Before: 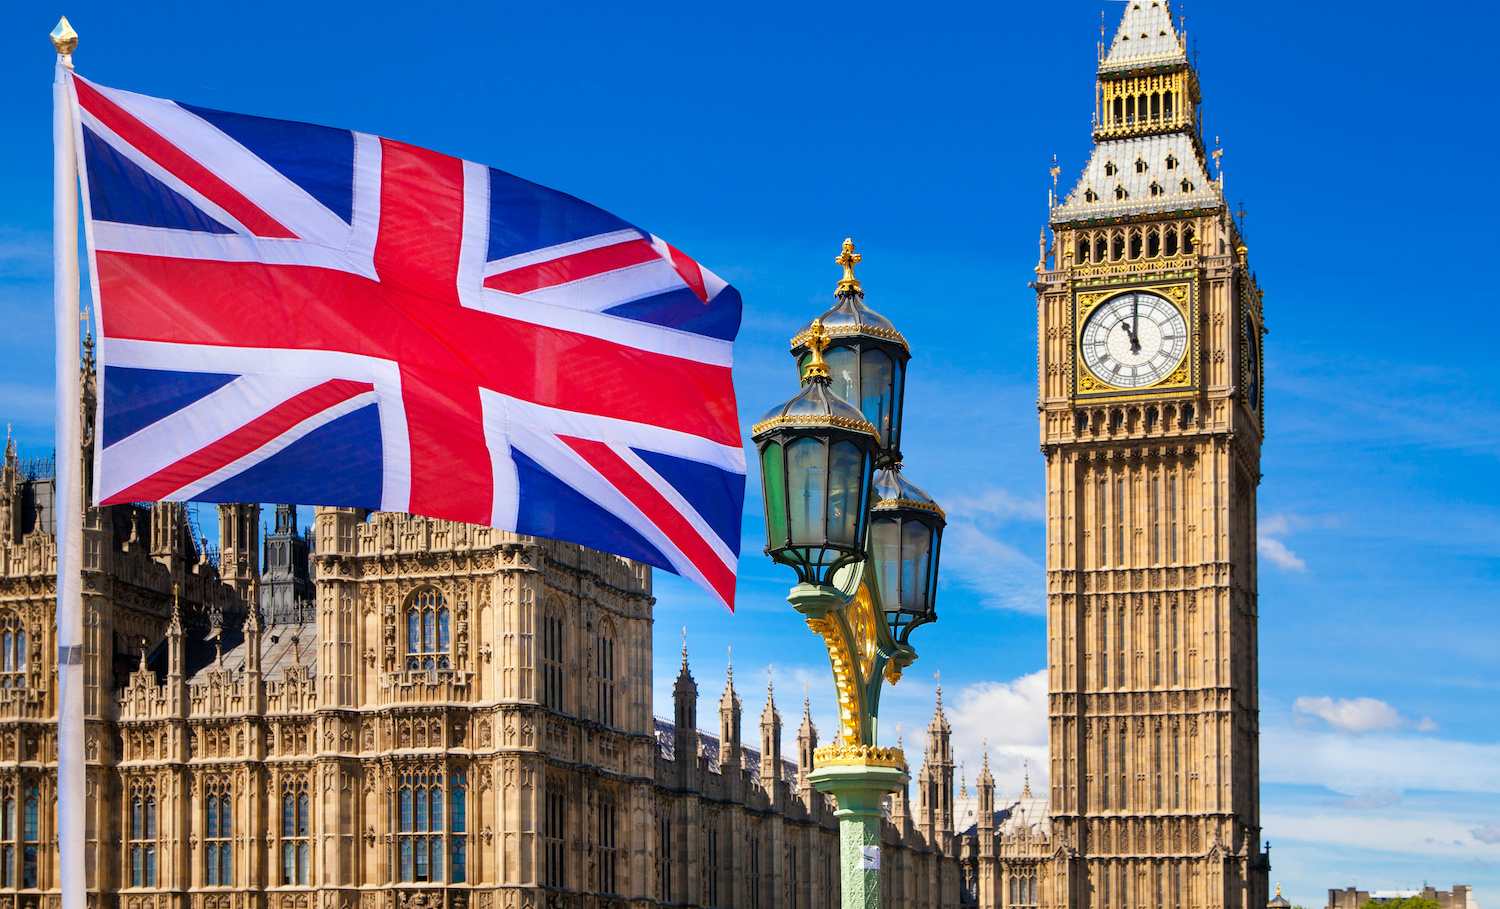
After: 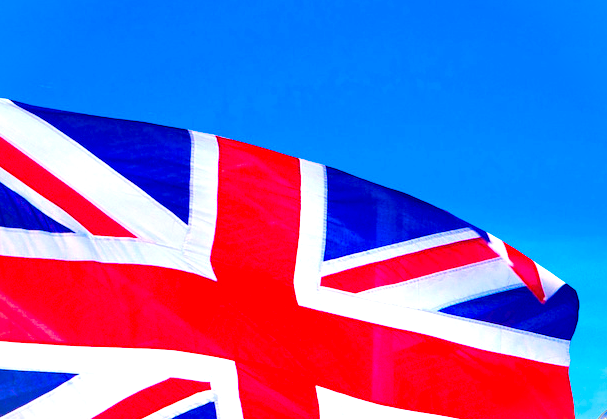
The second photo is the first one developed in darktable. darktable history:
vignetting: fall-off start 100.62%, fall-off radius 72.31%, brightness -0.171, width/height ratio 1.177
crop and rotate: left 10.881%, top 0.12%, right 48.604%, bottom 53.68%
exposure: exposure 1 EV, compensate exposure bias true, compensate highlight preservation false
color balance rgb: global offset › luminance 0.488%, perceptual saturation grading › global saturation 39.647%, perceptual saturation grading › highlights -25.266%, perceptual saturation grading › mid-tones 34.383%, perceptual saturation grading › shadows 35.126%, global vibrance 40.8%
